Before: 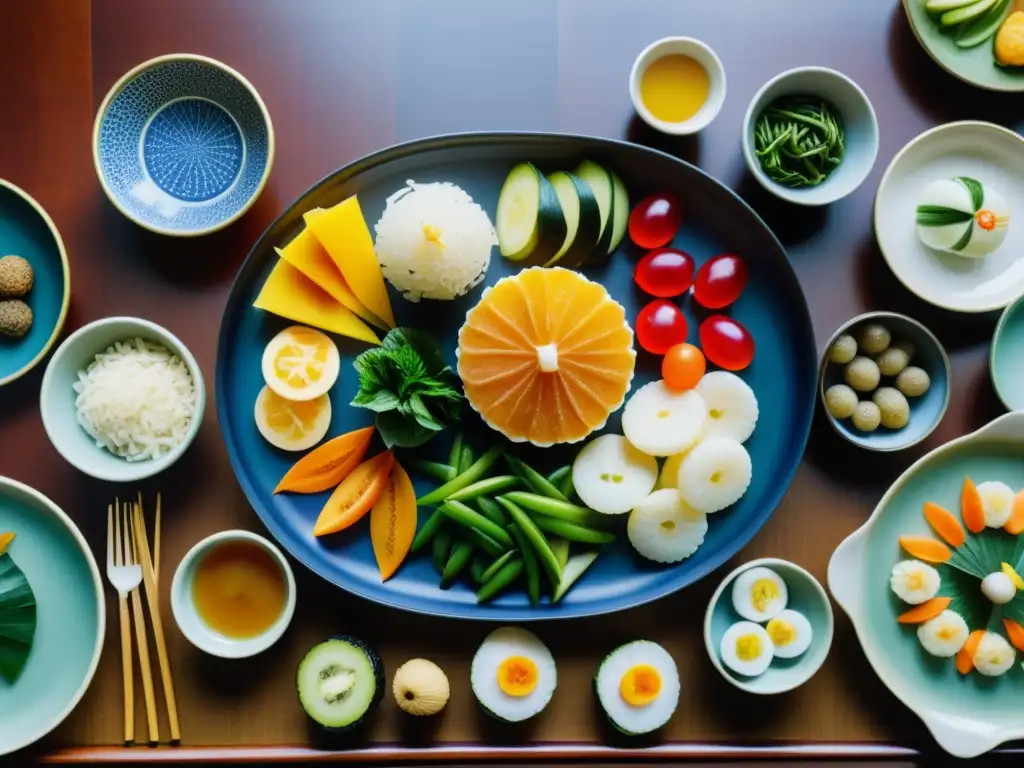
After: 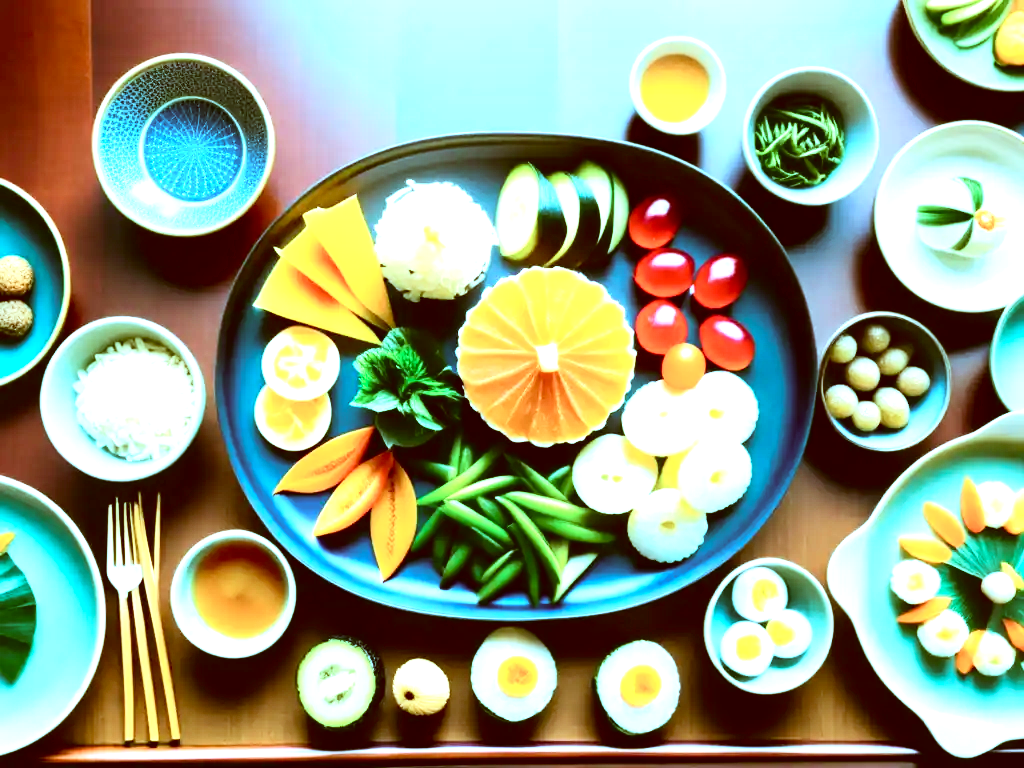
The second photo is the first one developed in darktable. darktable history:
color correction: highlights a* -14.71, highlights b* -16.79, shadows a* 10.87, shadows b* 28.77
exposure: black level correction 0, exposure 1.459 EV, compensate highlight preservation false
velvia: strength 14.97%
tone curve: curves: ch0 [(0, 0) (0.003, 0.008) (0.011, 0.008) (0.025, 0.011) (0.044, 0.017) (0.069, 0.026) (0.1, 0.039) (0.136, 0.054) (0.177, 0.093) (0.224, 0.15) (0.277, 0.21) (0.335, 0.285) (0.399, 0.366) (0.468, 0.462) (0.543, 0.564) (0.623, 0.679) (0.709, 0.79) (0.801, 0.883) (0.898, 0.95) (1, 1)], color space Lab, independent channels, preserve colors none
